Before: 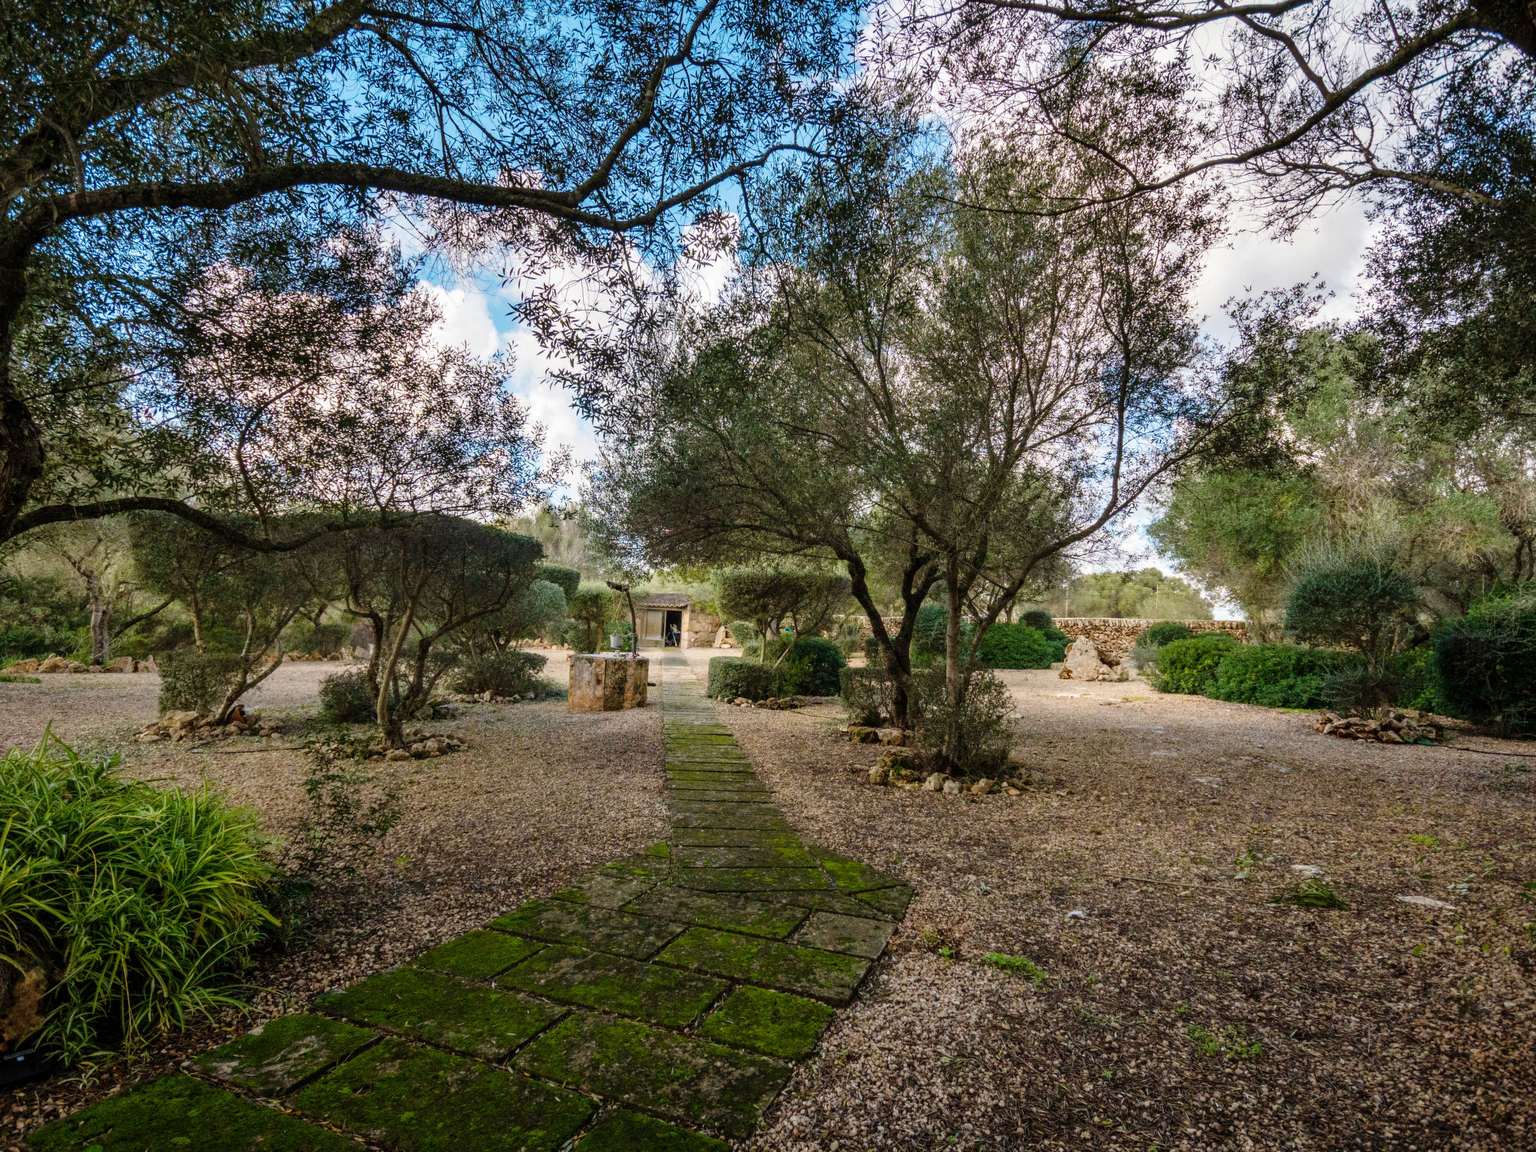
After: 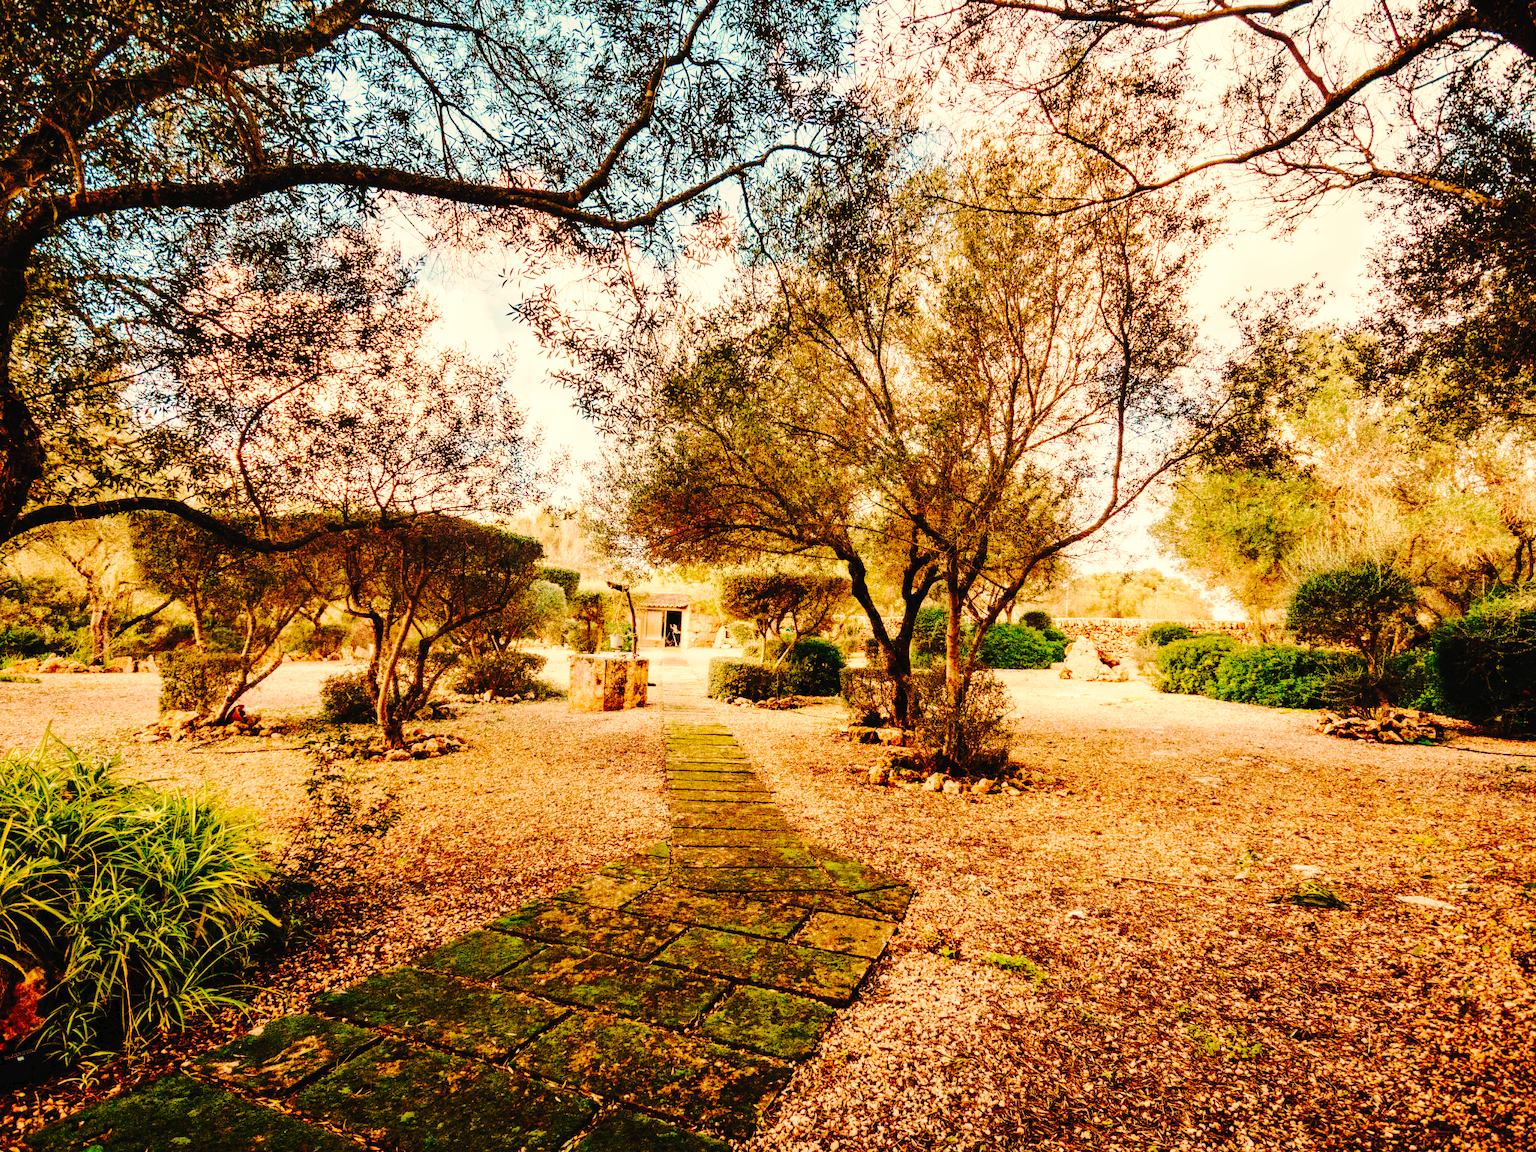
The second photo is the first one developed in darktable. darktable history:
tone curve: curves: ch0 [(0, 0) (0.003, 0.019) (0.011, 0.021) (0.025, 0.023) (0.044, 0.026) (0.069, 0.037) (0.1, 0.059) (0.136, 0.088) (0.177, 0.138) (0.224, 0.199) (0.277, 0.279) (0.335, 0.376) (0.399, 0.481) (0.468, 0.581) (0.543, 0.658) (0.623, 0.735) (0.709, 0.8) (0.801, 0.861) (0.898, 0.928) (1, 1)], preserve colors none
base curve: curves: ch0 [(0, 0) (0.028, 0.03) (0.121, 0.232) (0.46, 0.748) (0.859, 0.968) (1, 1)], preserve colors none
white balance: red 1.467, blue 0.684
